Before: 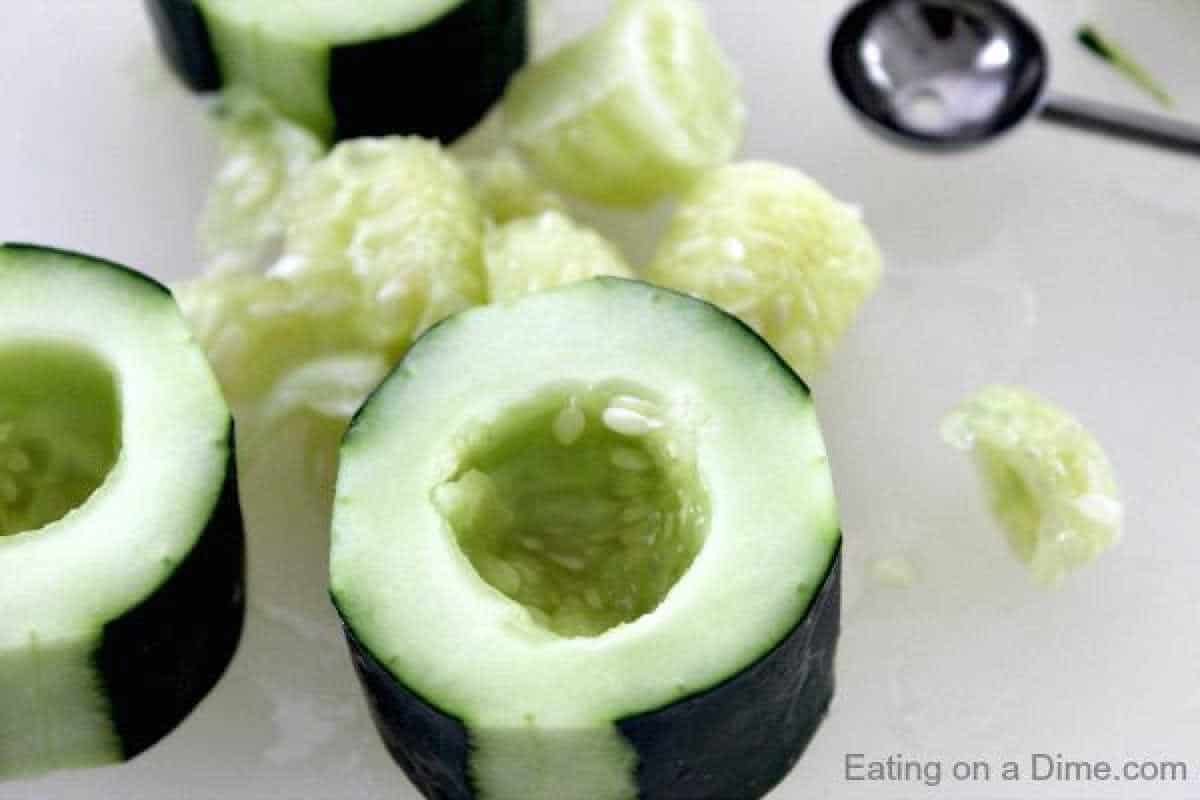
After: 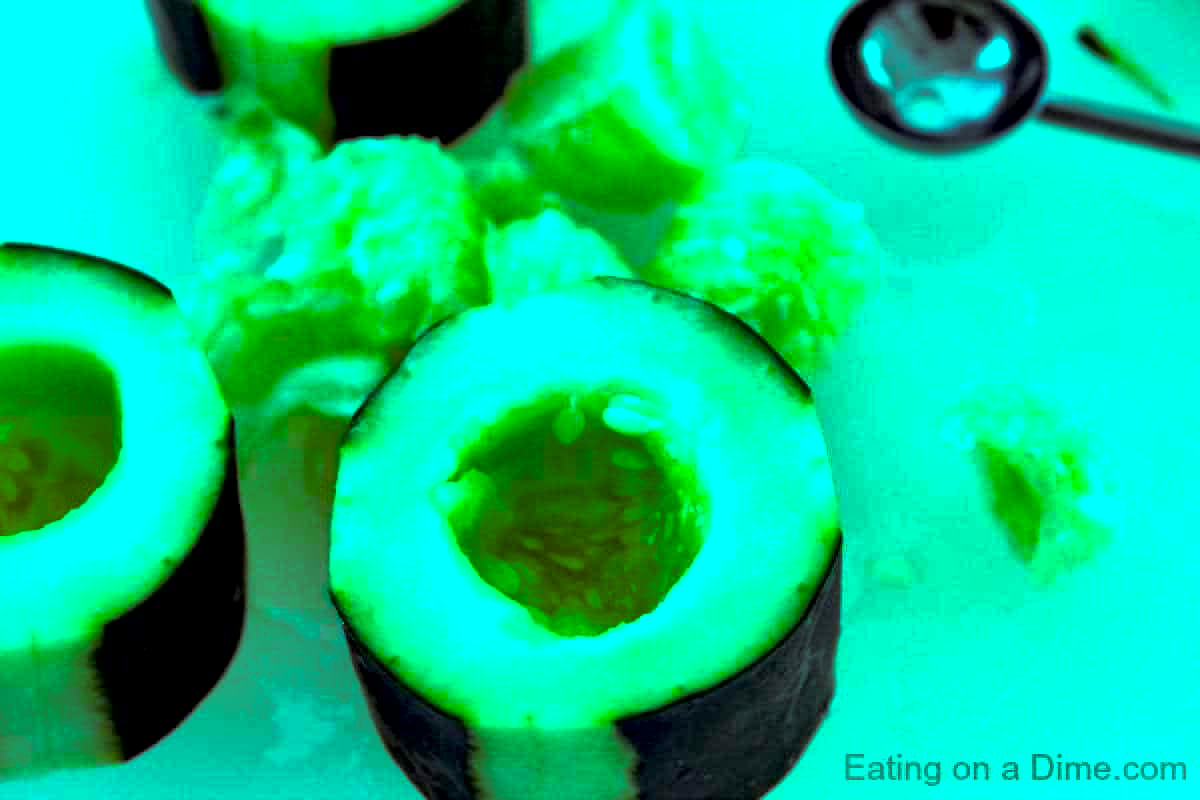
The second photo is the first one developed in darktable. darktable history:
local contrast: mode bilateral grid, contrast 43, coarseness 70, detail 213%, midtone range 0.2
color balance rgb: highlights gain › luminance 19.778%, highlights gain › chroma 13.084%, highlights gain › hue 172.91°, perceptual saturation grading › global saturation 59.941%, perceptual saturation grading › highlights 20.966%, perceptual saturation grading › shadows -50.129%
